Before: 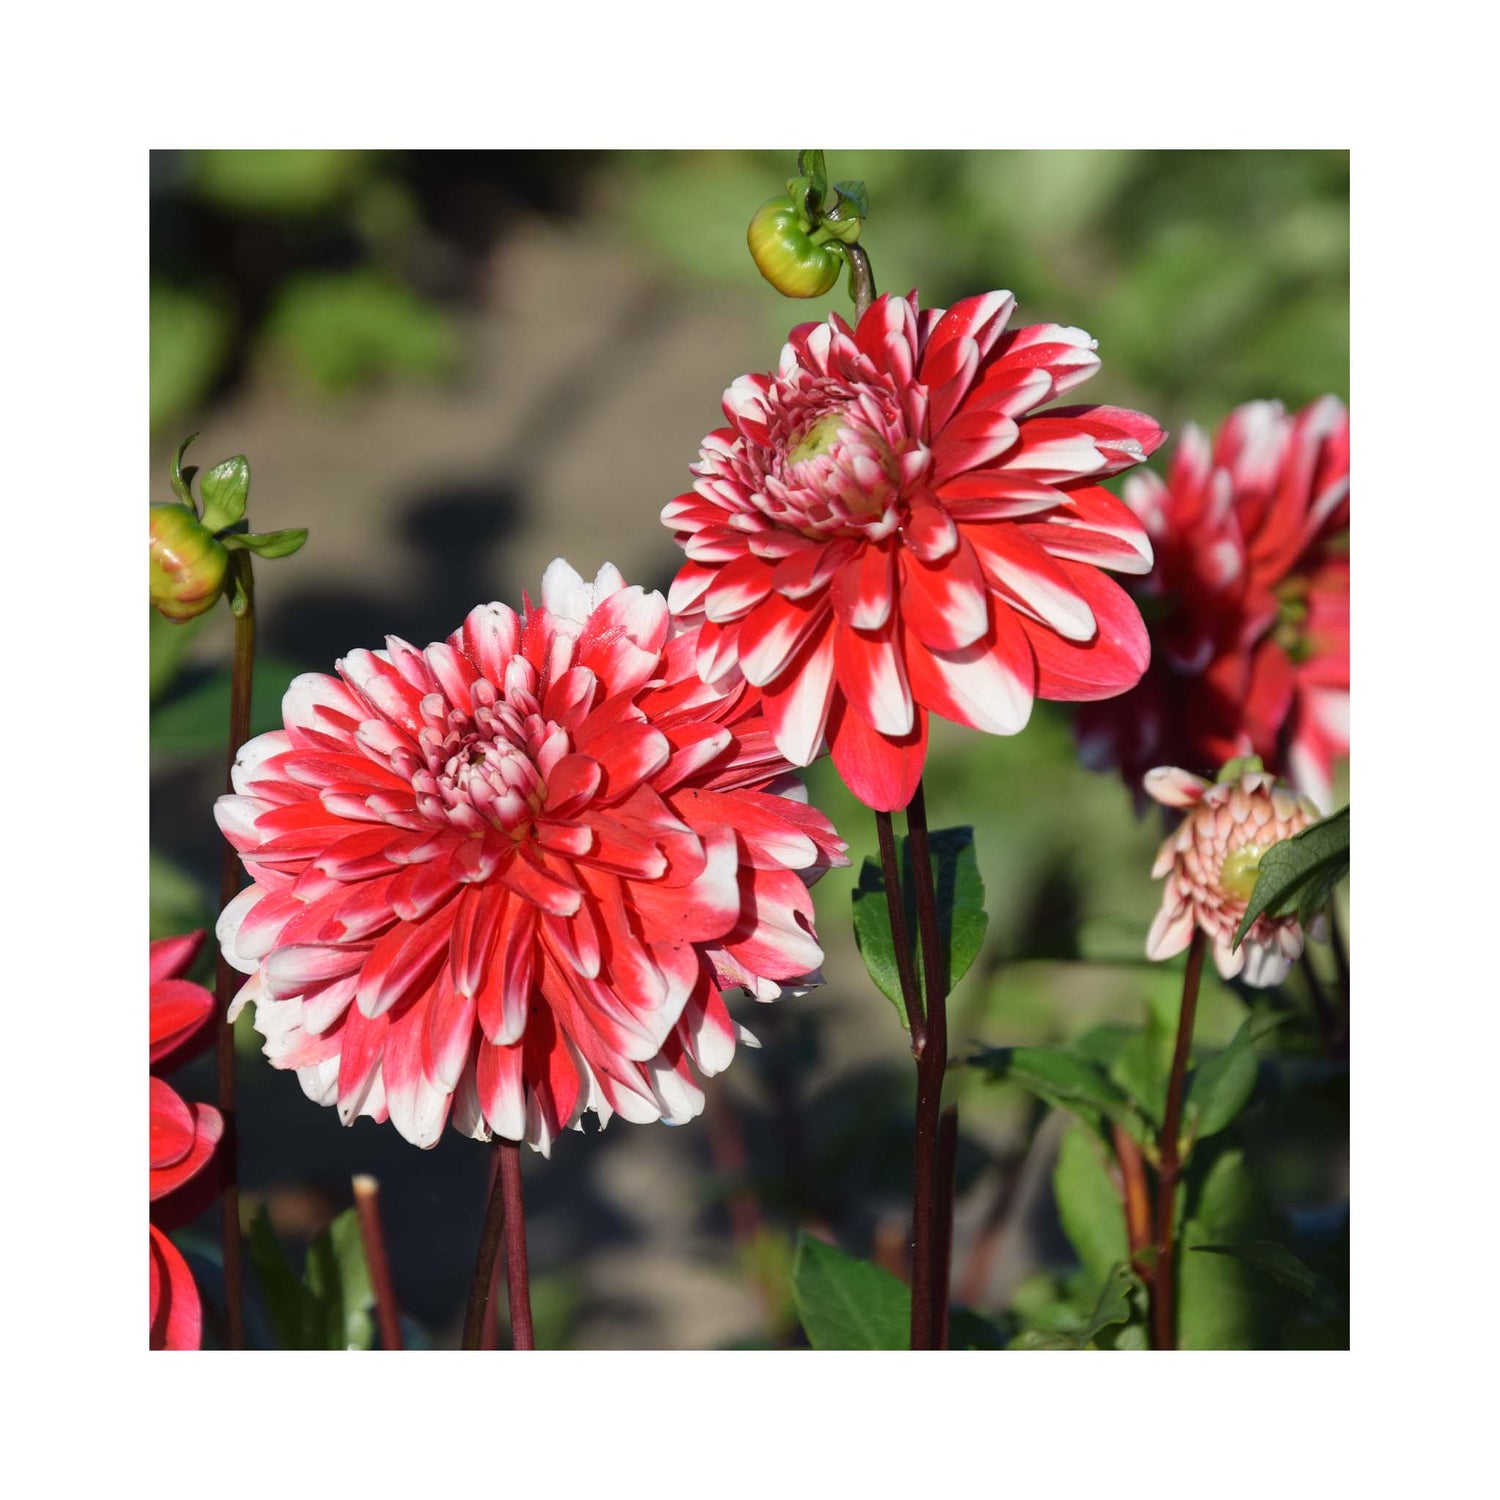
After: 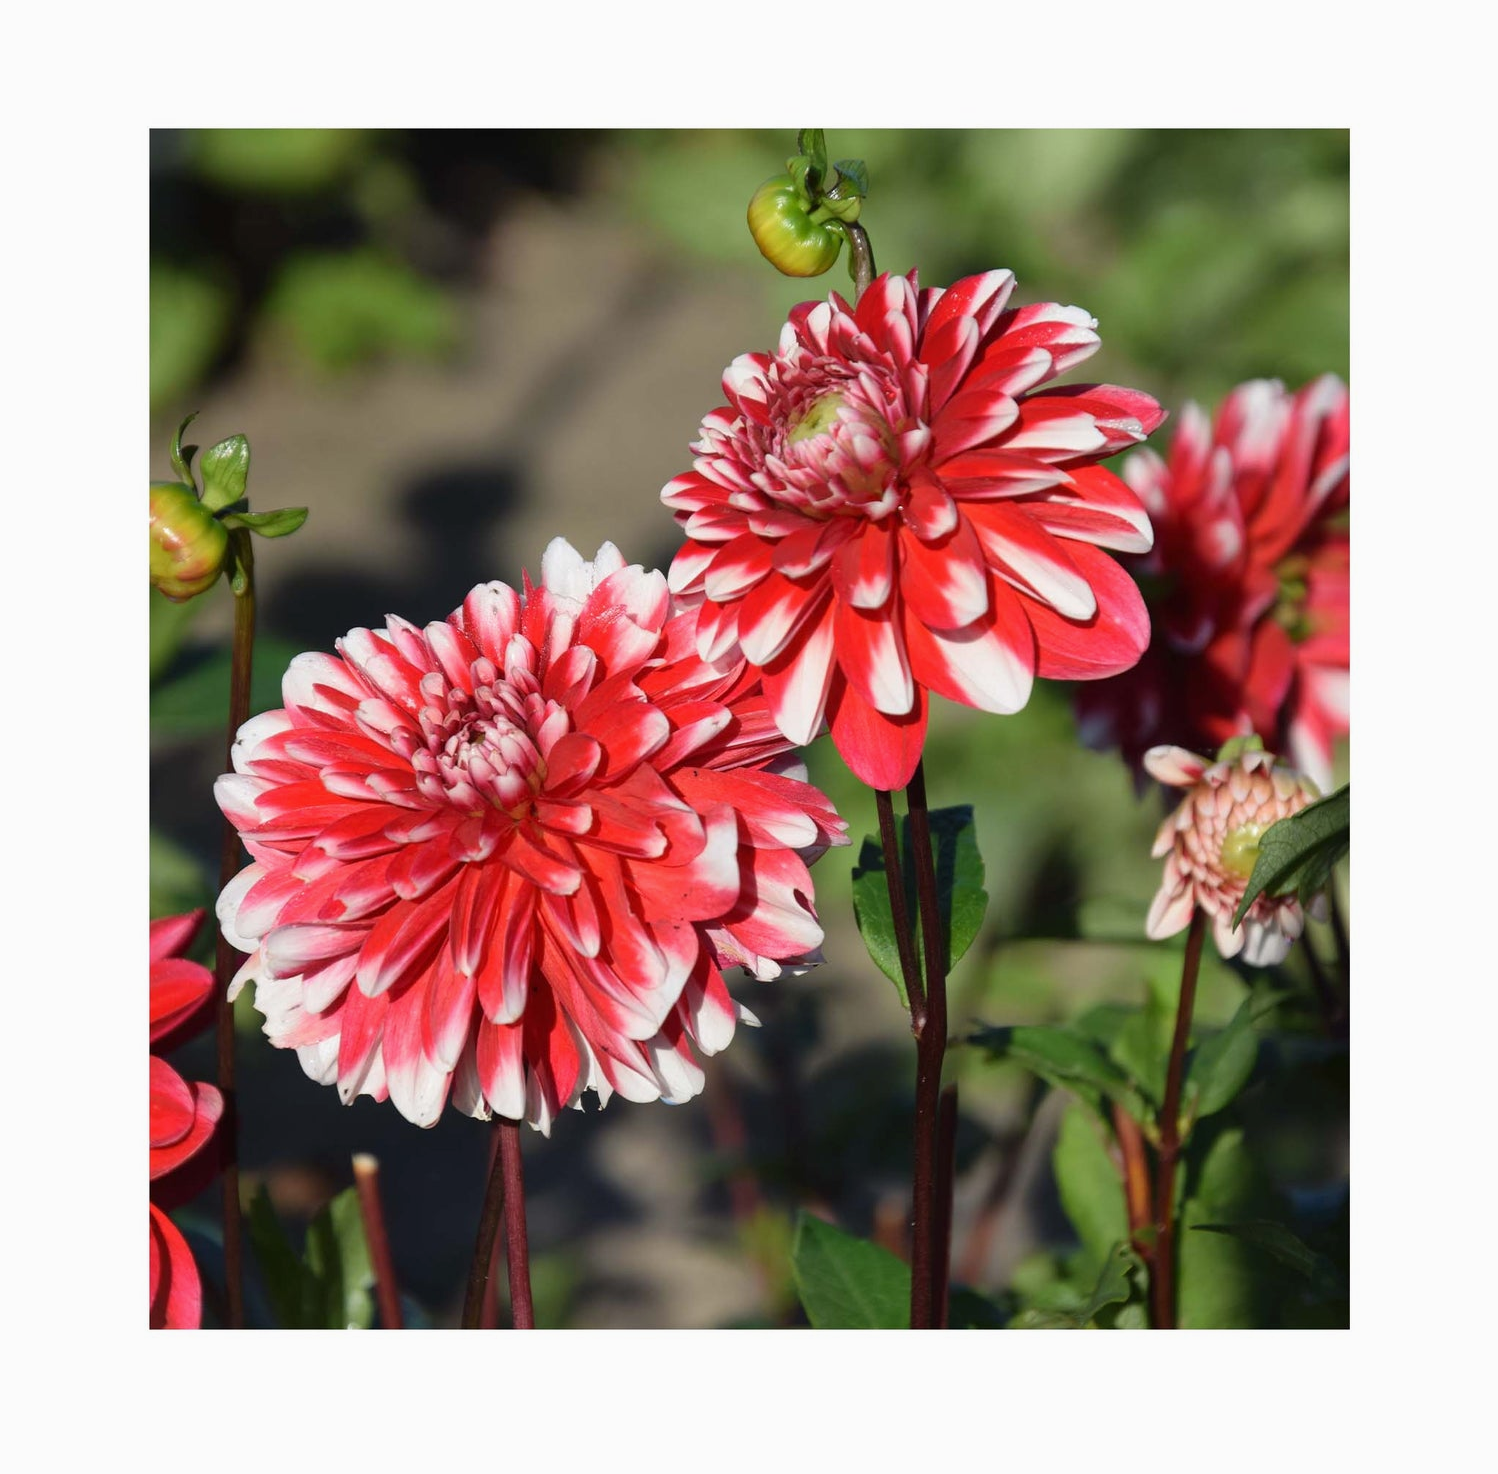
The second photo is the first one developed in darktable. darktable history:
crop: top 1.465%, right 0.068%
exposure: exposure -0.046 EV, compensate highlight preservation false
